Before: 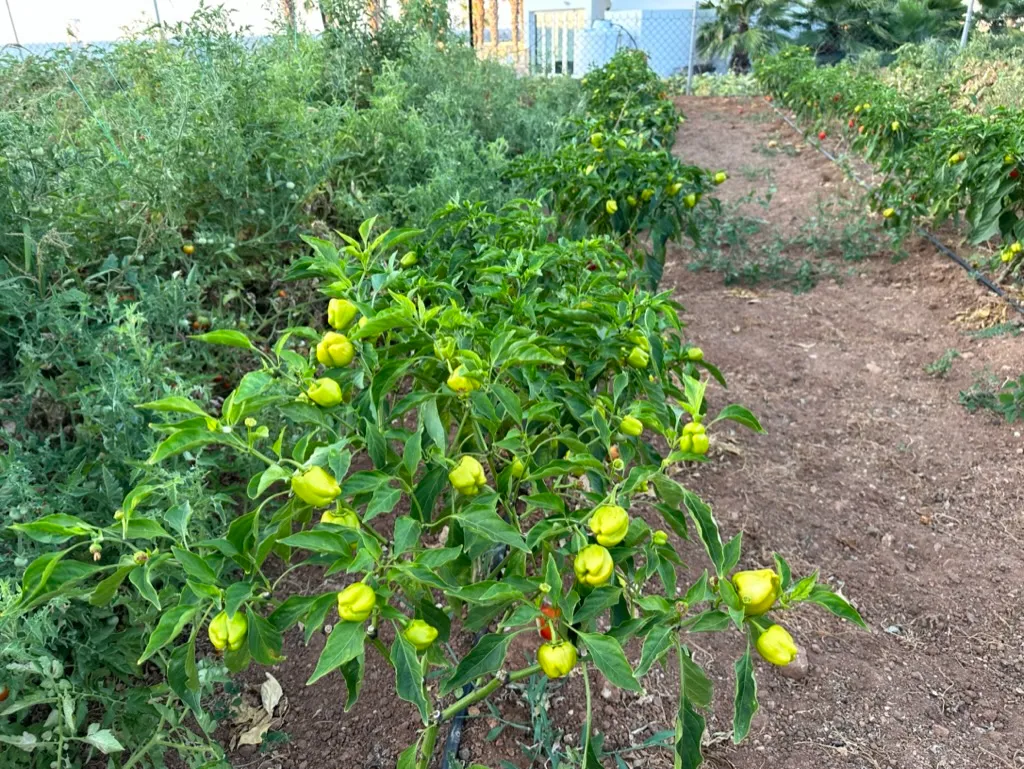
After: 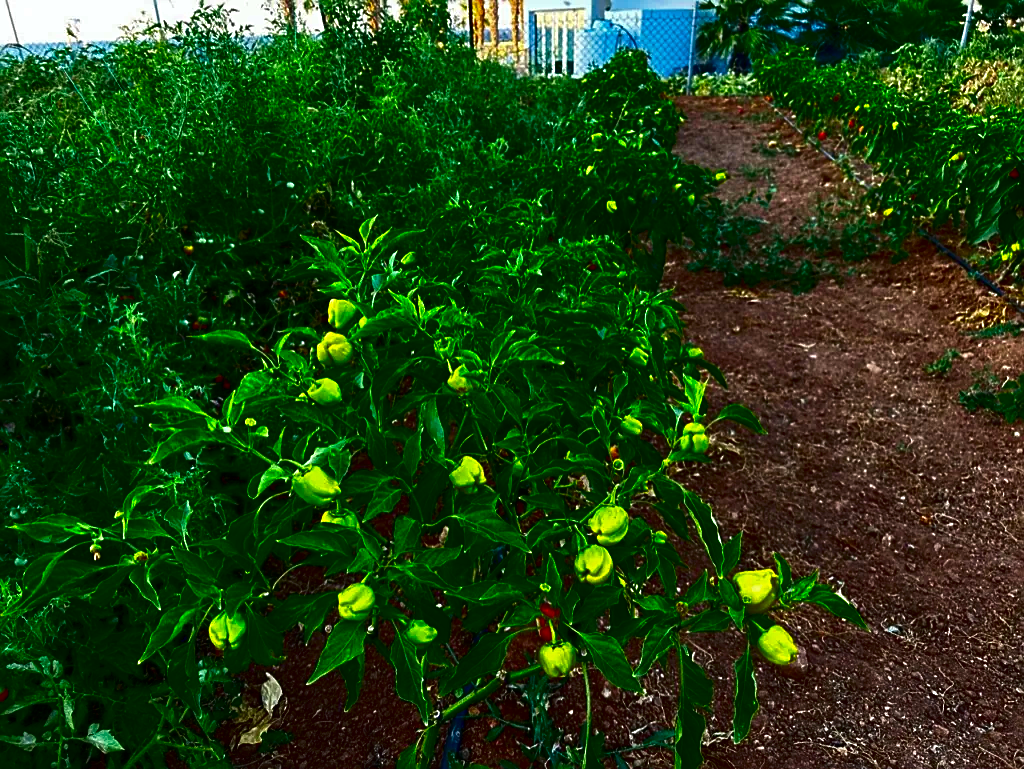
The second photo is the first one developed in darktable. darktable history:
contrast brightness saturation: brightness -0.999, saturation 0.984
sharpen: amount 0.49
